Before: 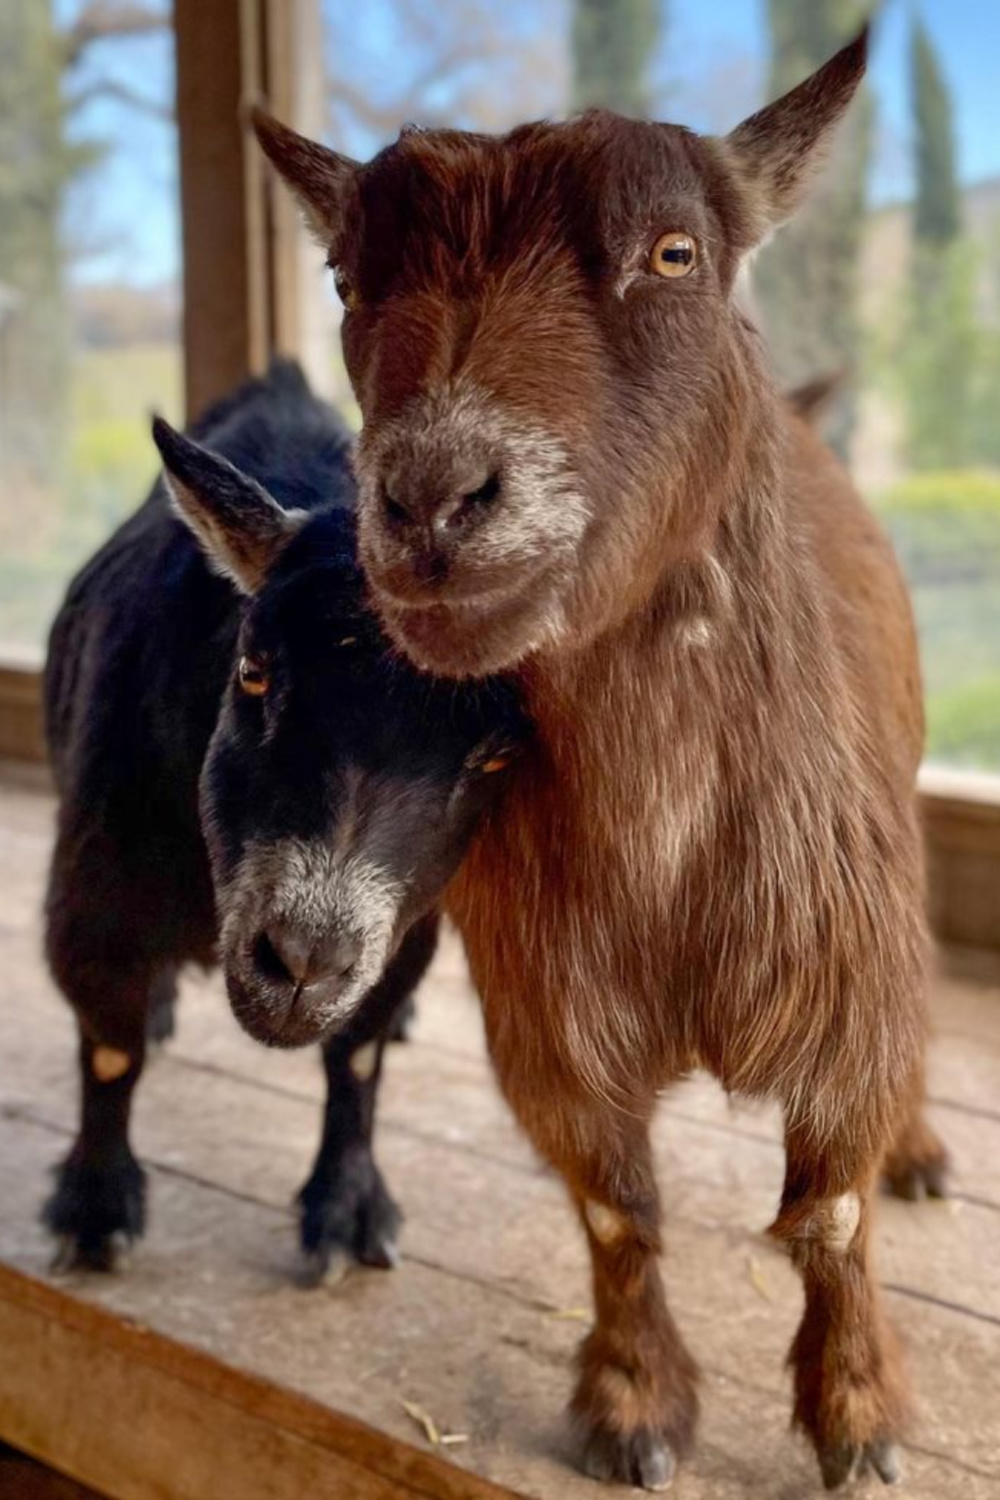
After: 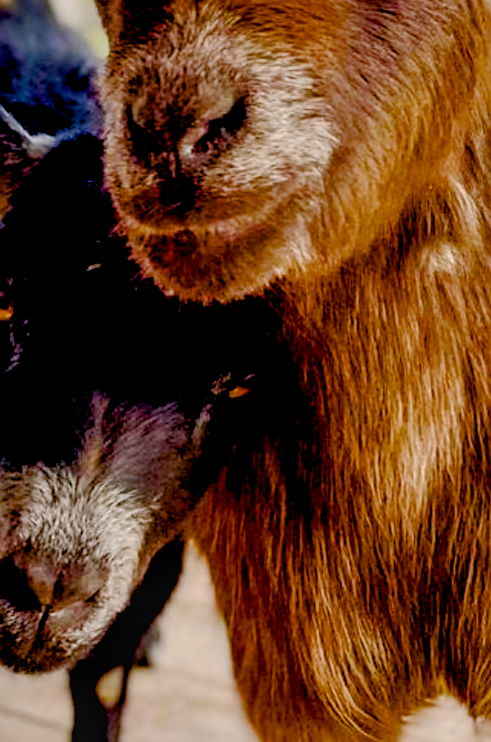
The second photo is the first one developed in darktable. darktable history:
base curve: curves: ch0 [(0, 0) (0.158, 0.273) (0.879, 0.895) (1, 1)], preserve colors none
shadows and highlights: radius 119.99, shadows 21.7, white point adjustment -9.67, highlights -13.62, soften with gaussian
crop: left 25.42%, top 24.947%, right 25.39%, bottom 25.542%
color balance rgb: highlights gain › chroma 0.23%, highlights gain › hue 331.2°, global offset › luminance -1.432%, linear chroma grading › global chroma 0.602%, perceptual saturation grading › global saturation 35.943%, perceptual saturation grading › shadows 36.204%, global vibrance 20%
sharpen: on, module defaults
local contrast: on, module defaults
